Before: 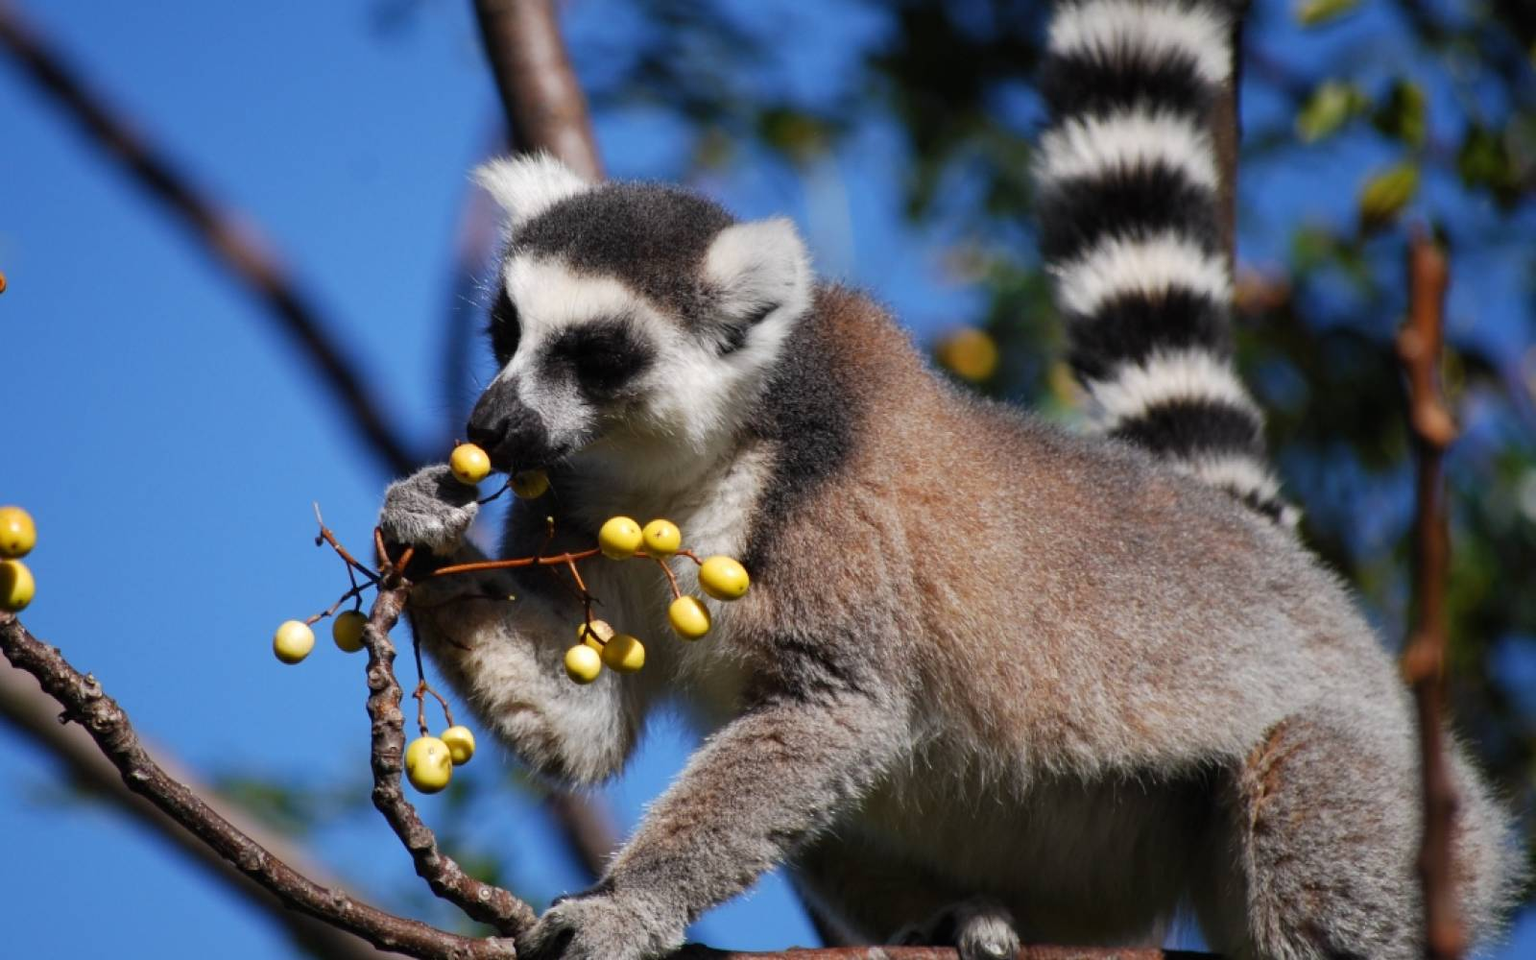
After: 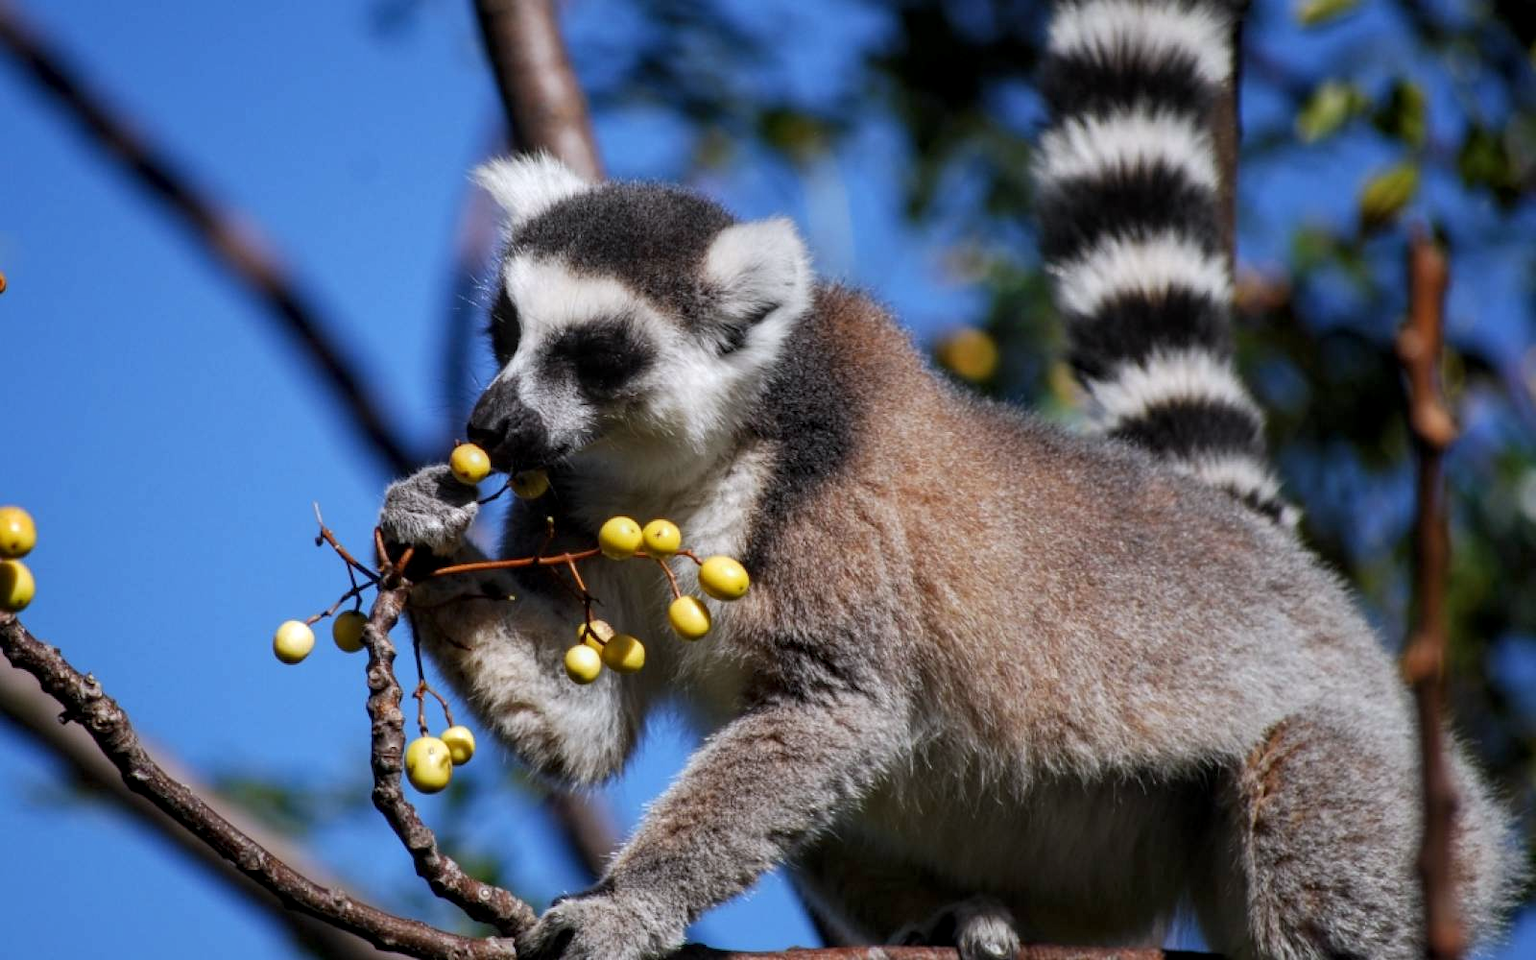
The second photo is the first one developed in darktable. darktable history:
white balance: red 0.983, blue 1.036
local contrast: on, module defaults
